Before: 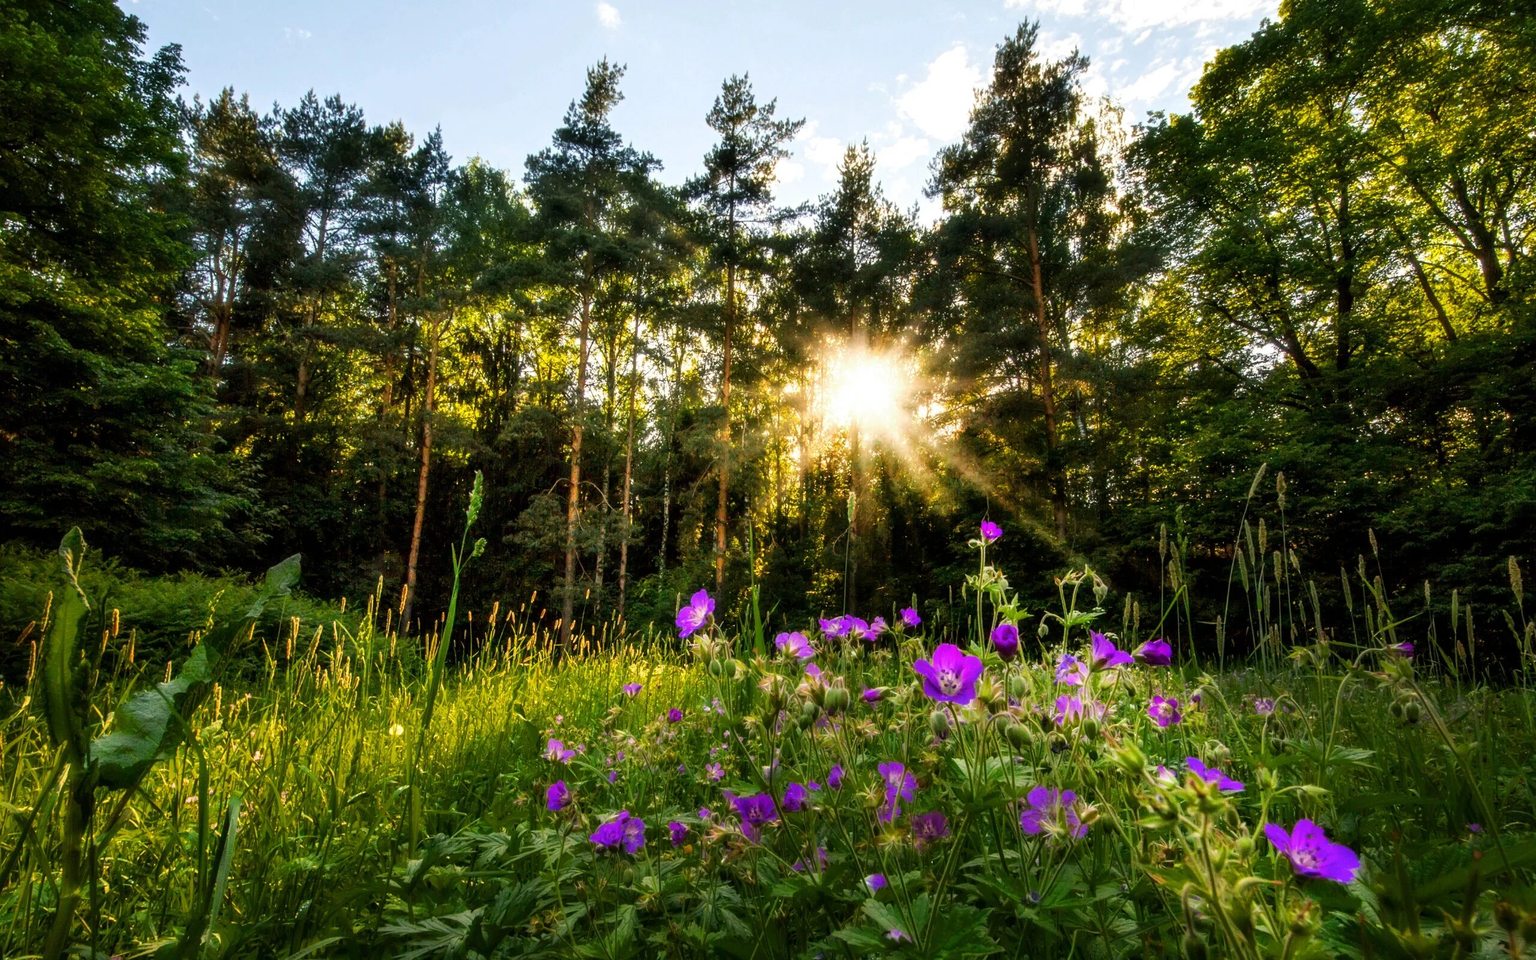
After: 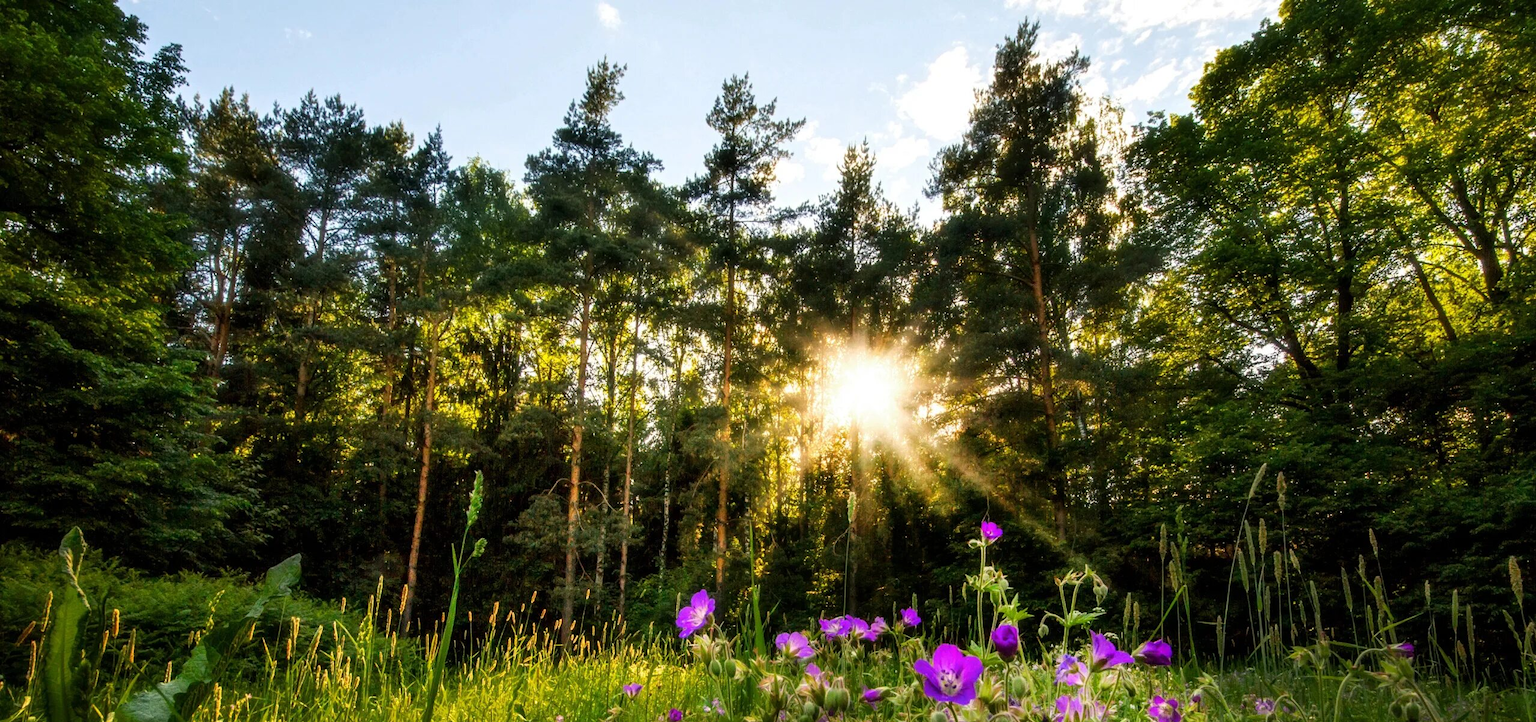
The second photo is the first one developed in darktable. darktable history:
crop: bottom 24.697%
